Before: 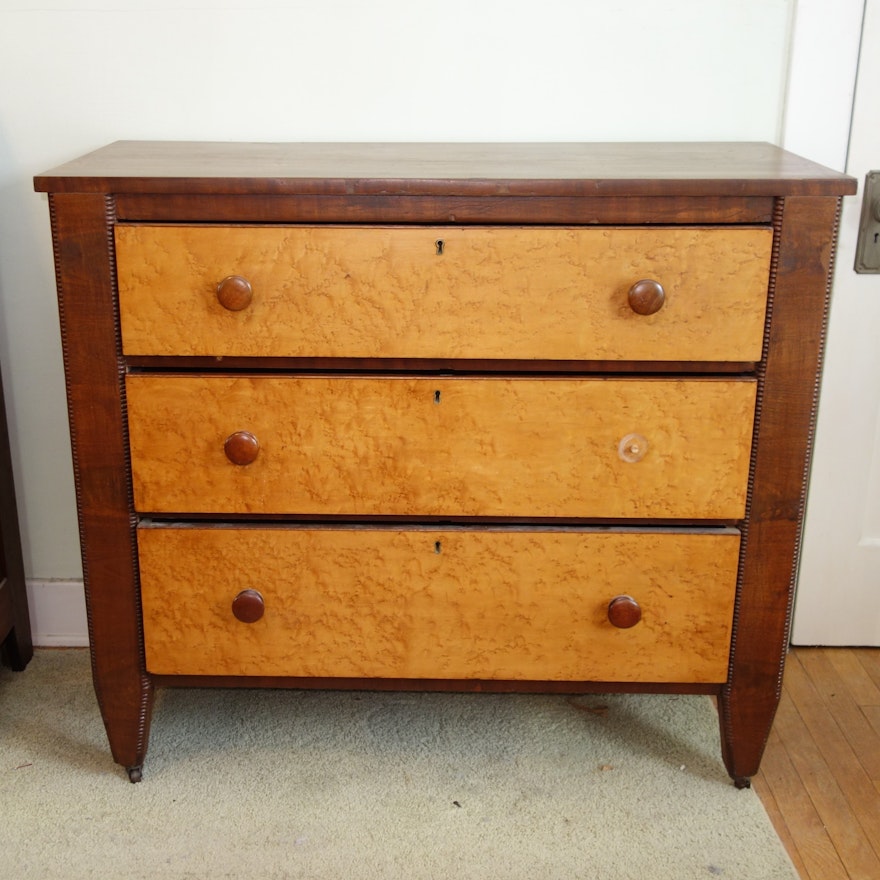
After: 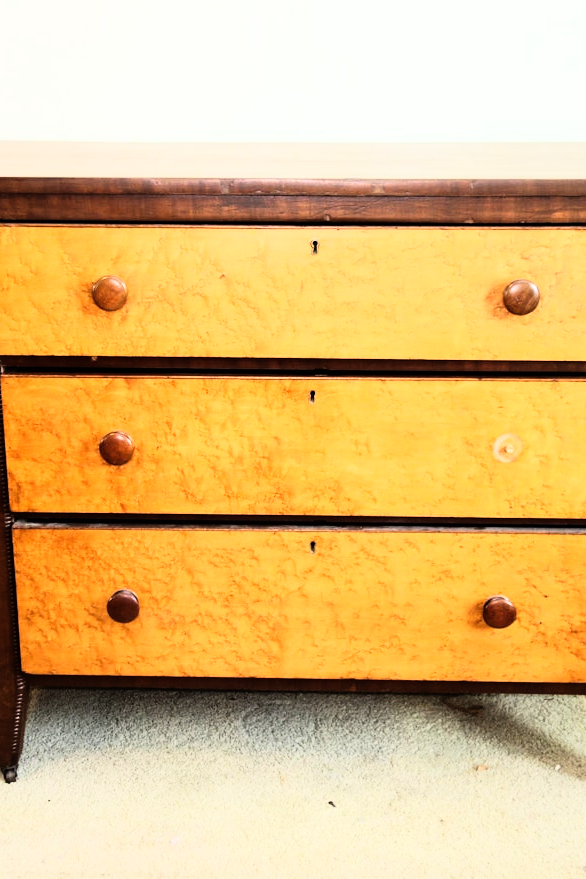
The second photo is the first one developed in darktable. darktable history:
crop and rotate: left 14.292%, right 19.041%
rgb curve: curves: ch0 [(0, 0) (0.21, 0.15) (0.24, 0.21) (0.5, 0.75) (0.75, 0.96) (0.89, 0.99) (1, 1)]; ch1 [(0, 0.02) (0.21, 0.13) (0.25, 0.2) (0.5, 0.67) (0.75, 0.9) (0.89, 0.97) (1, 1)]; ch2 [(0, 0.02) (0.21, 0.13) (0.25, 0.2) (0.5, 0.67) (0.75, 0.9) (0.89, 0.97) (1, 1)], compensate middle gray true
